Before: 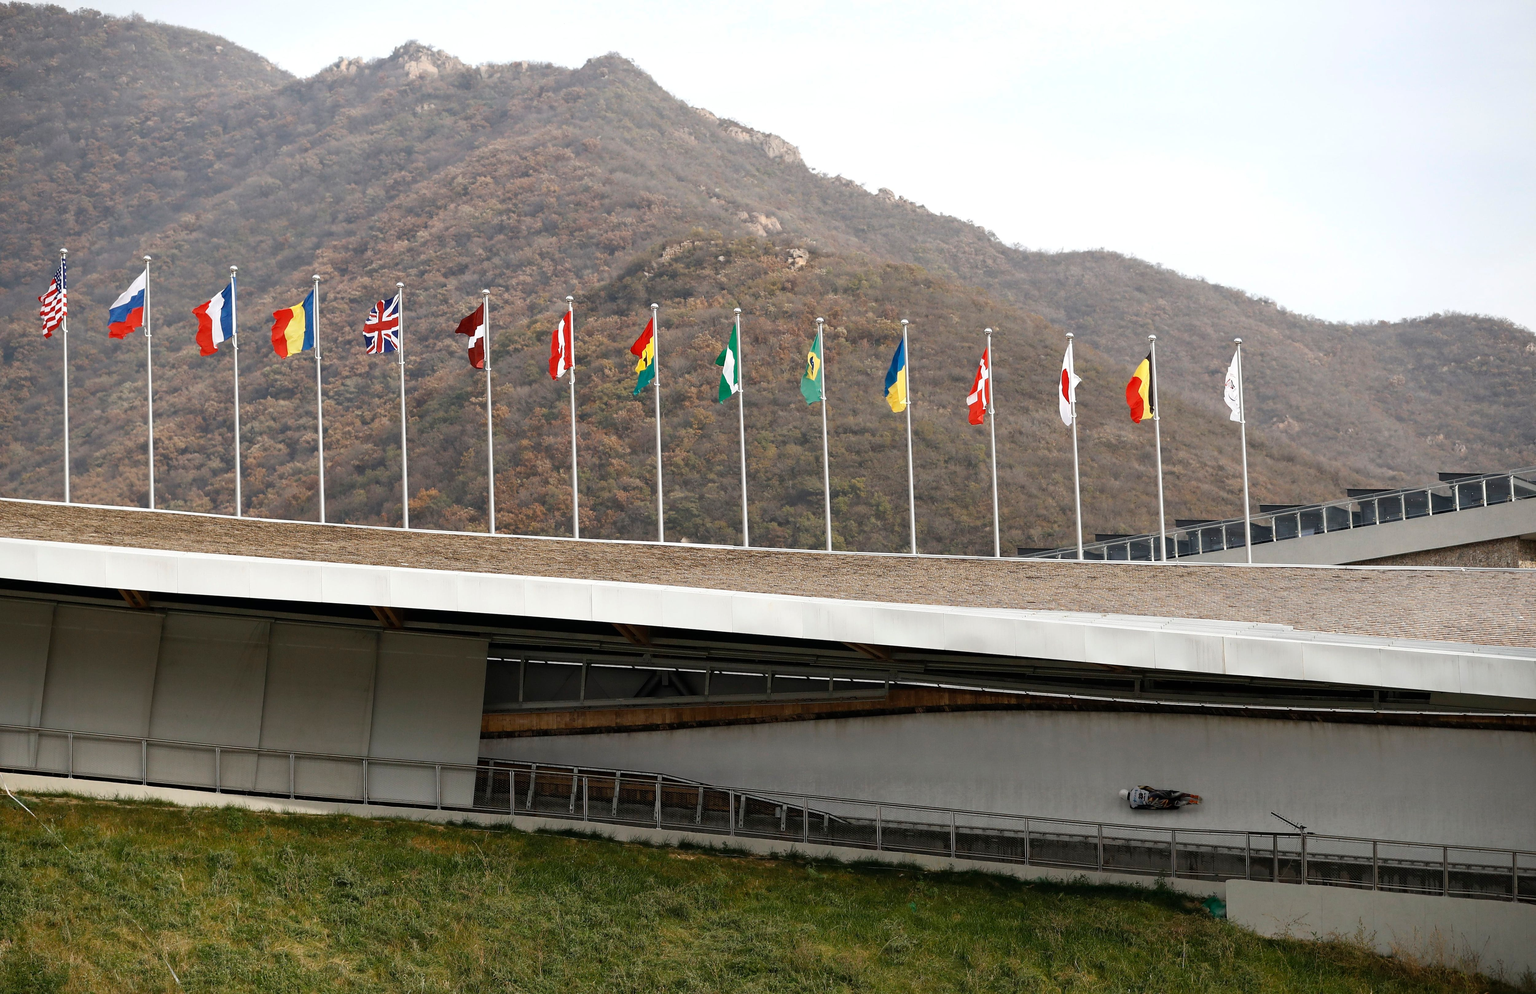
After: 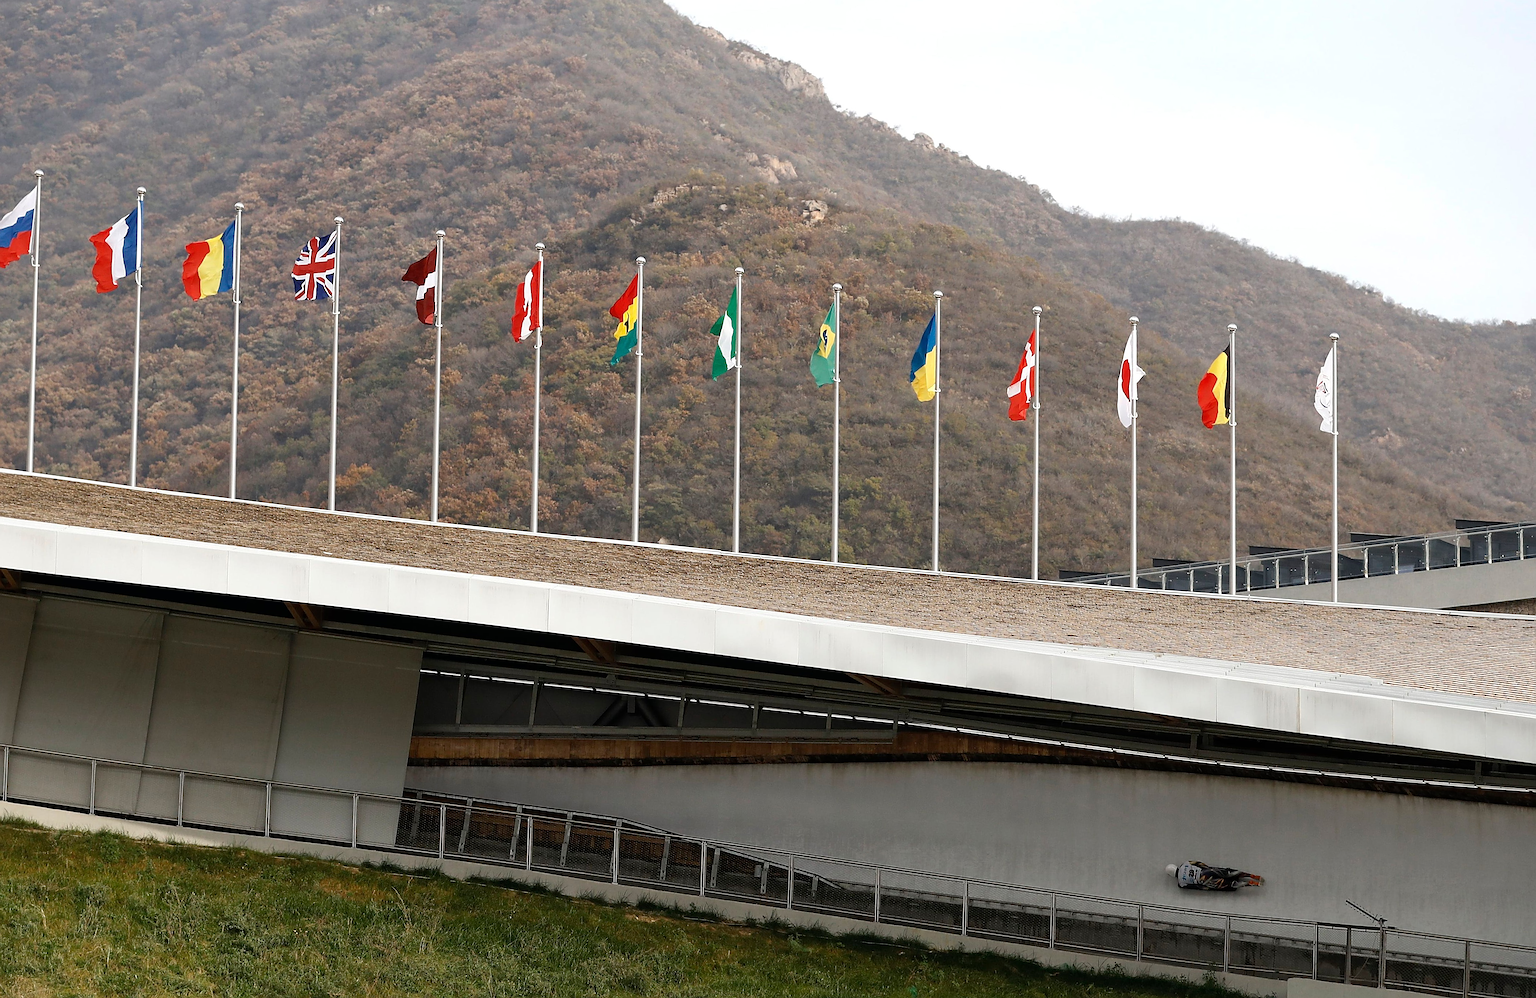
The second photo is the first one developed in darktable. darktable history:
sharpen: on, module defaults
crop and rotate: angle -2.85°, left 5.156%, top 5.212%, right 4.718%, bottom 4.313%
